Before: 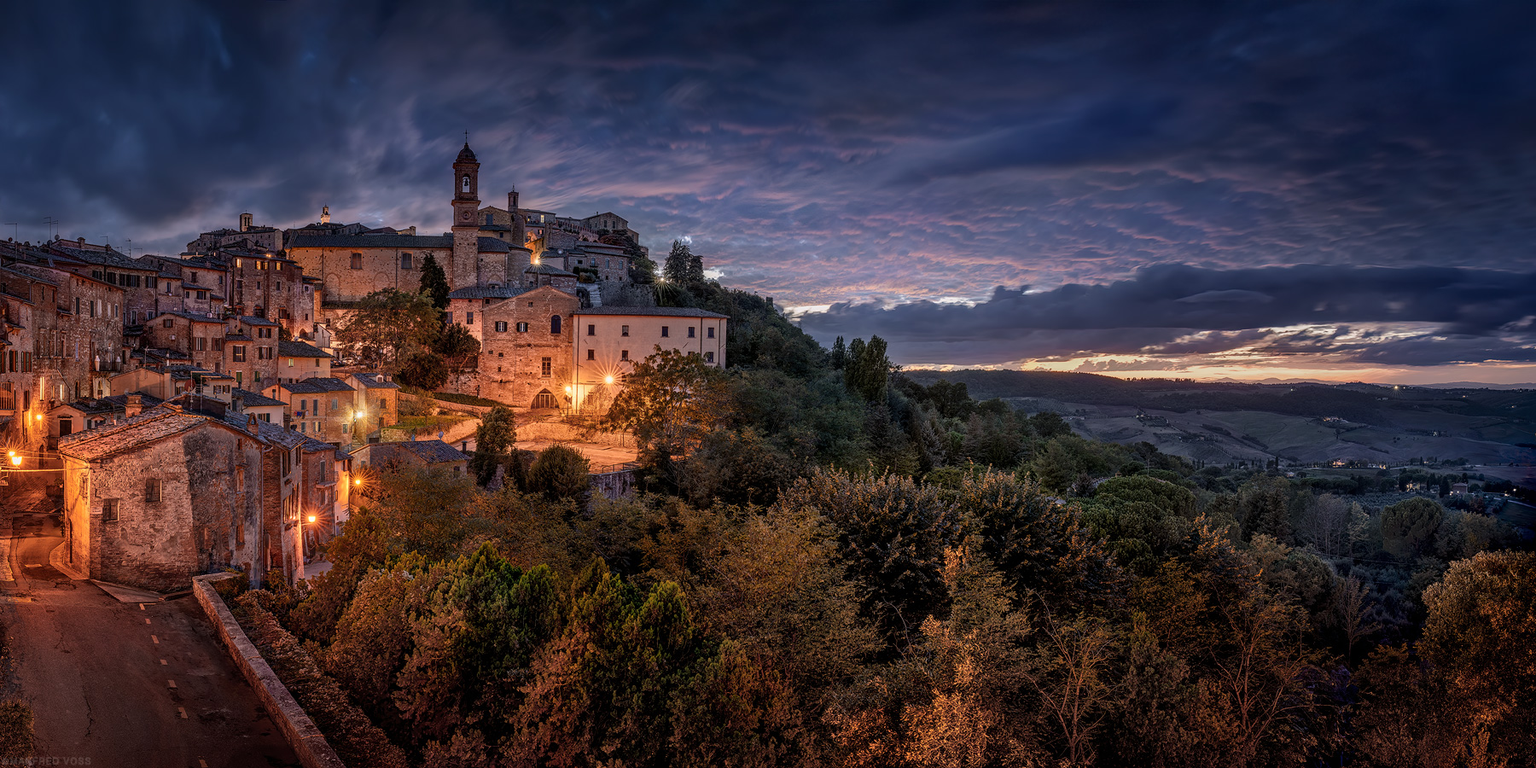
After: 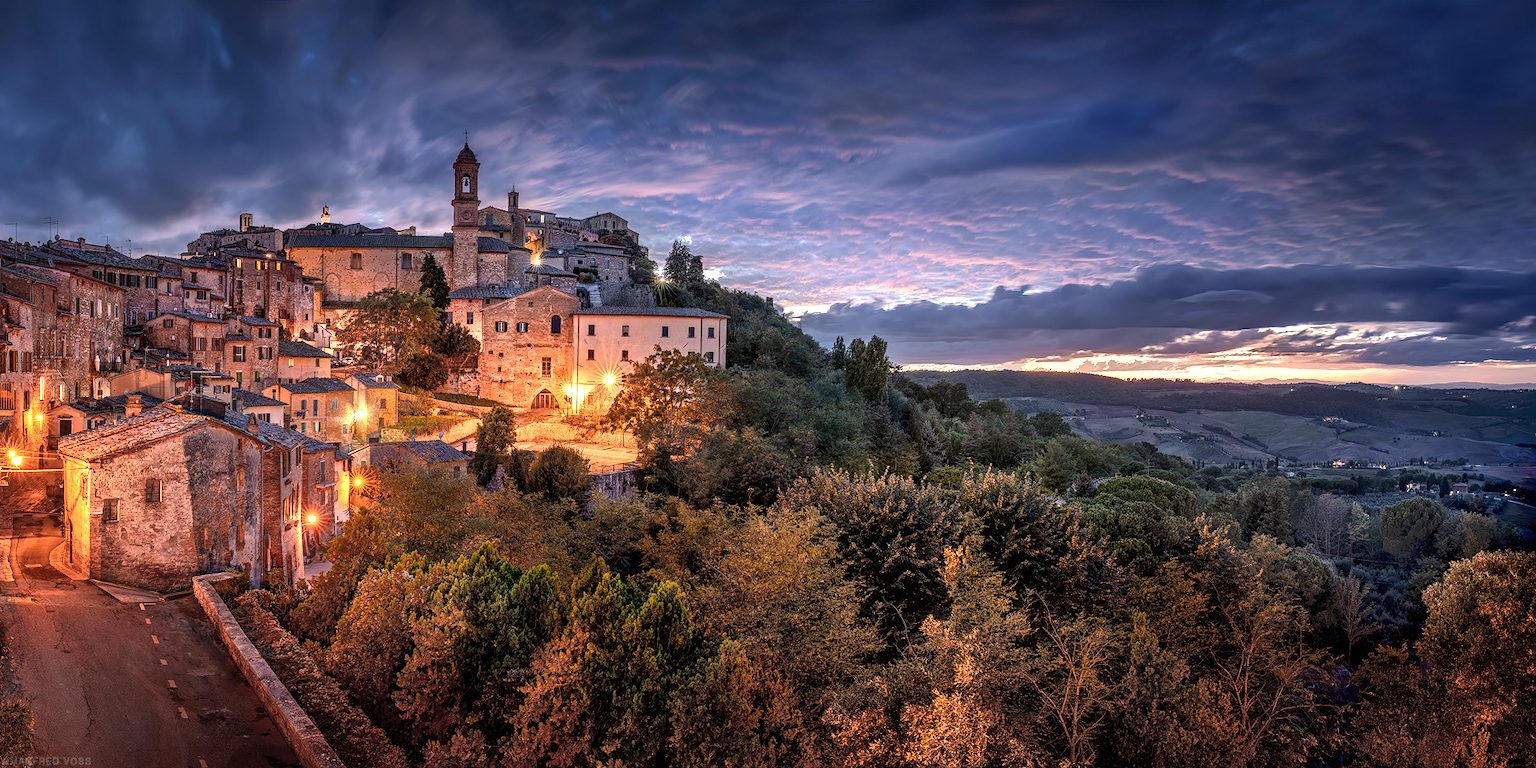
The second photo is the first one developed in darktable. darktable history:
exposure: exposure 1.089 EV, compensate highlight preservation false
white balance: red 1, blue 1
